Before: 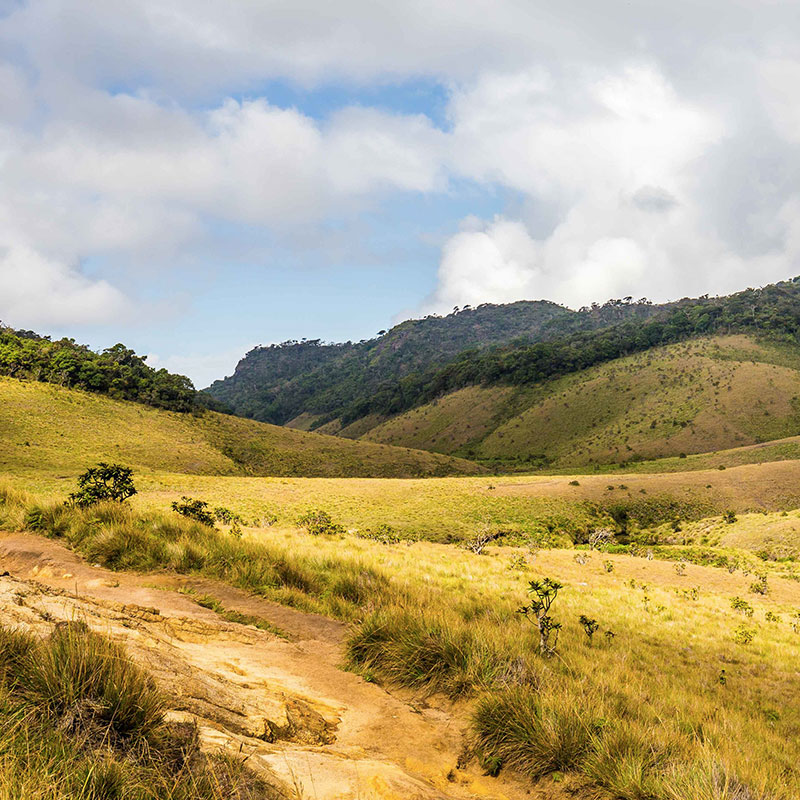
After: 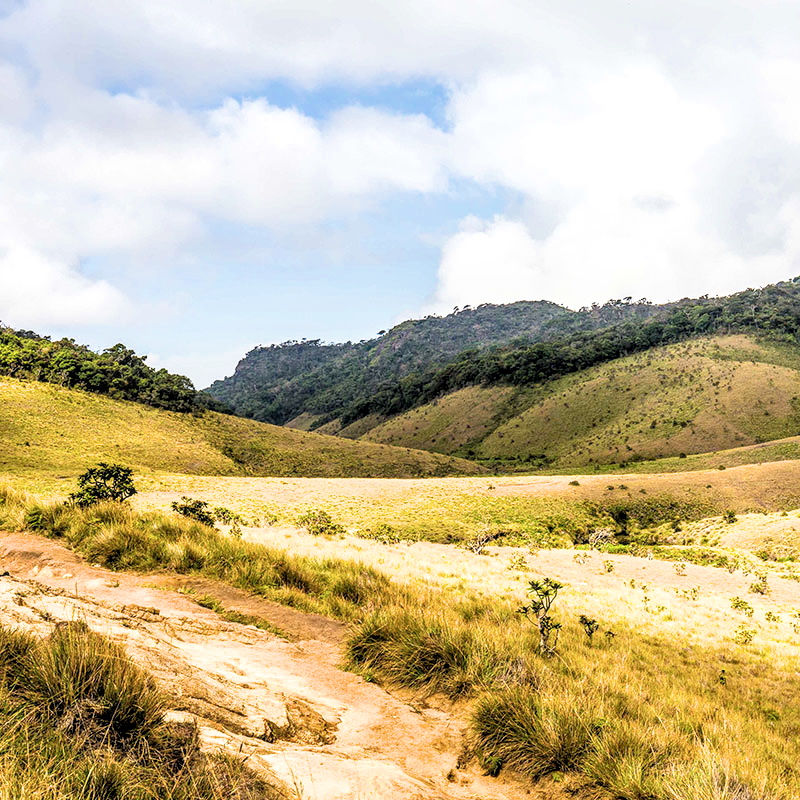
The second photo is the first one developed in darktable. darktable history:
exposure: exposure 0.564 EV, compensate highlight preservation false
filmic rgb: black relative exposure -4.93 EV, white relative exposure 2.84 EV, hardness 3.72
local contrast: on, module defaults
